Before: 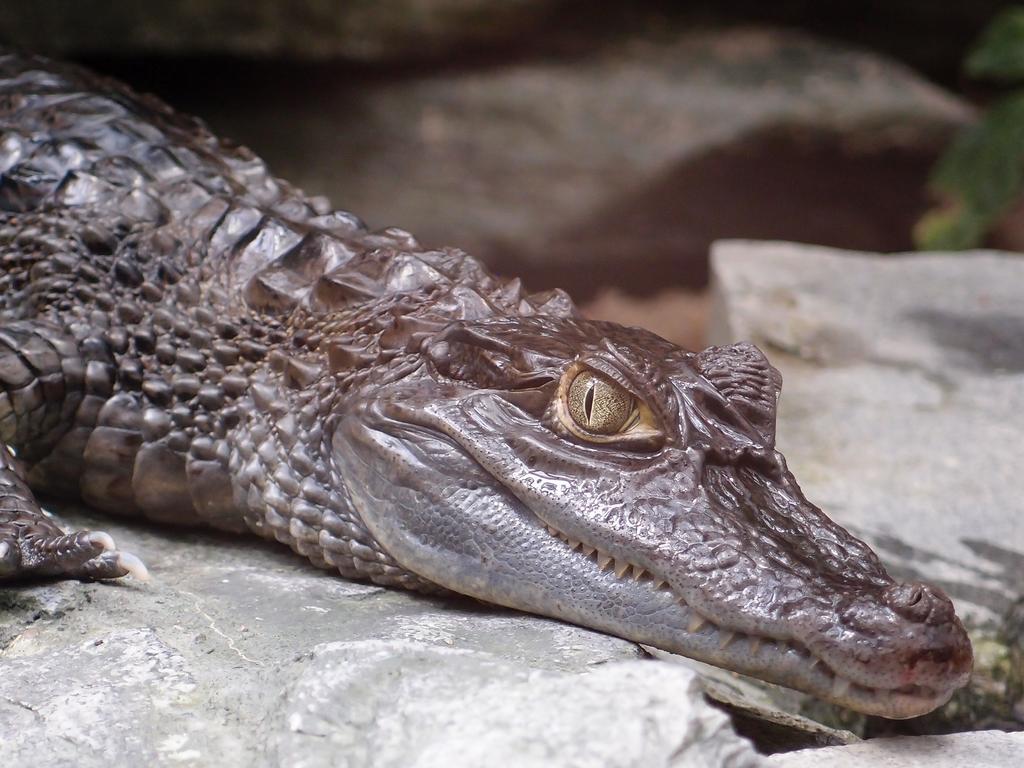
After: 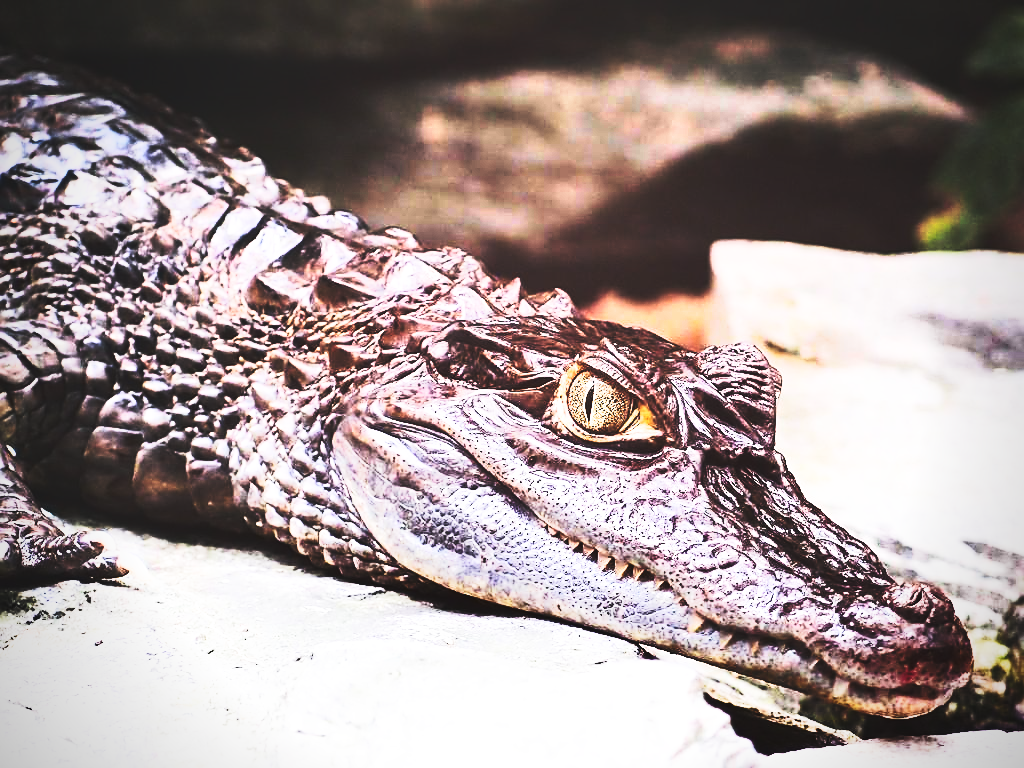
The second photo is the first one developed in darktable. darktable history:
sharpen: on, module defaults
vignetting: fall-off radius 61.05%, brightness -0.631, saturation -0.011, unbound false
tone curve: curves: ch0 [(0, 0) (0.003, 0.06) (0.011, 0.059) (0.025, 0.065) (0.044, 0.076) (0.069, 0.088) (0.1, 0.102) (0.136, 0.116) (0.177, 0.137) (0.224, 0.169) (0.277, 0.214) (0.335, 0.271) (0.399, 0.356) (0.468, 0.459) (0.543, 0.579) (0.623, 0.705) (0.709, 0.823) (0.801, 0.918) (0.898, 0.963) (1, 1)], color space Lab, linked channels, preserve colors none
shadows and highlights: radius 135.75, soften with gaussian
base curve: curves: ch0 [(0, 0.015) (0.085, 0.116) (0.134, 0.298) (0.19, 0.545) (0.296, 0.764) (0.599, 0.982) (1, 1)], preserve colors none
